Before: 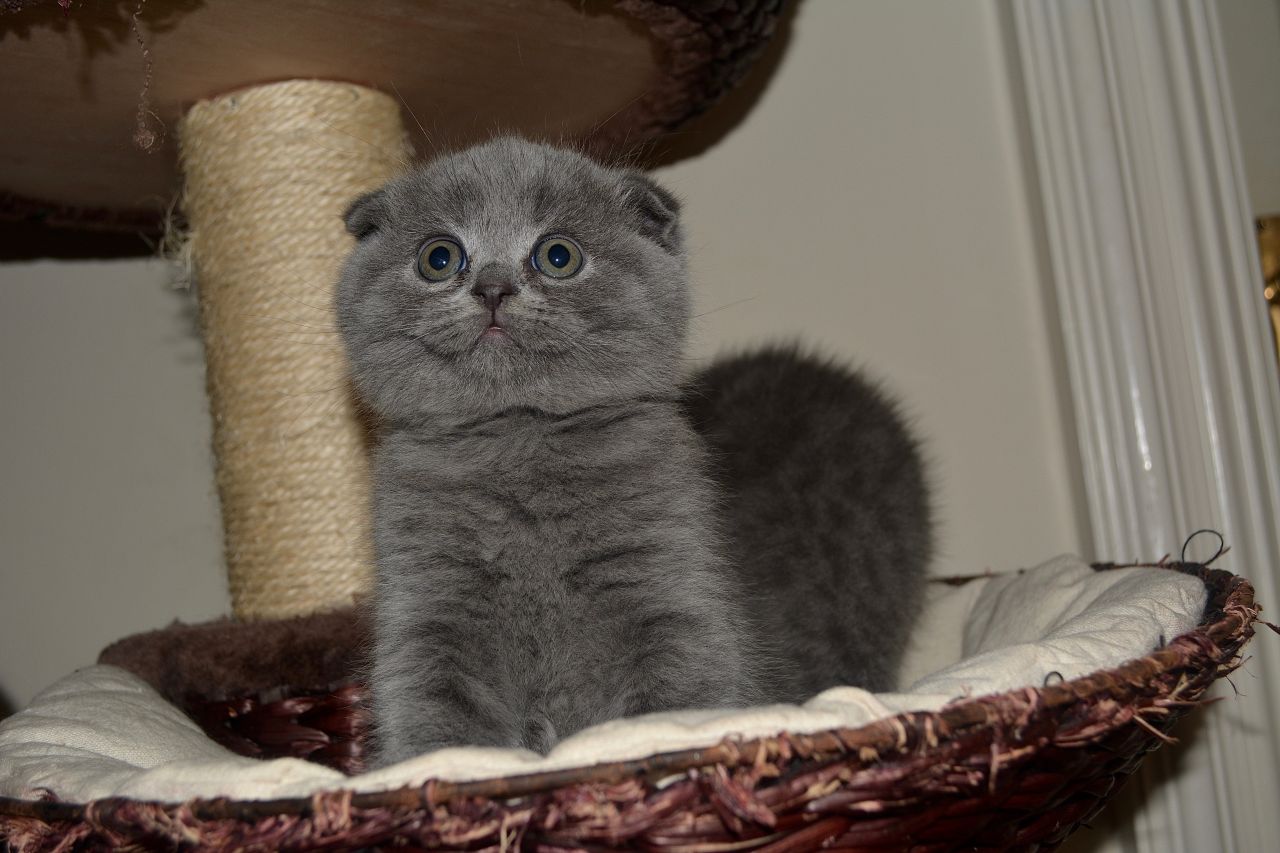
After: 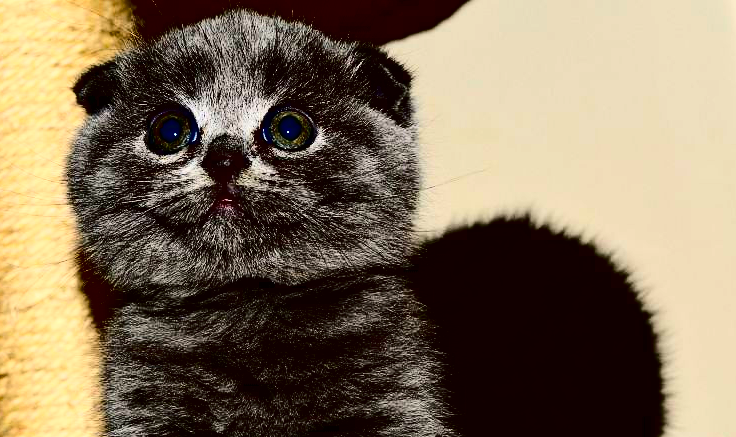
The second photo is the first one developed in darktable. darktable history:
exposure: black level correction 0, exposure 0.953 EV, compensate highlight preservation false
crop: left 21.057%, top 15.03%, right 21.43%, bottom 33.705%
contrast brightness saturation: contrast 0.783, brightness -0.989, saturation 0.998
